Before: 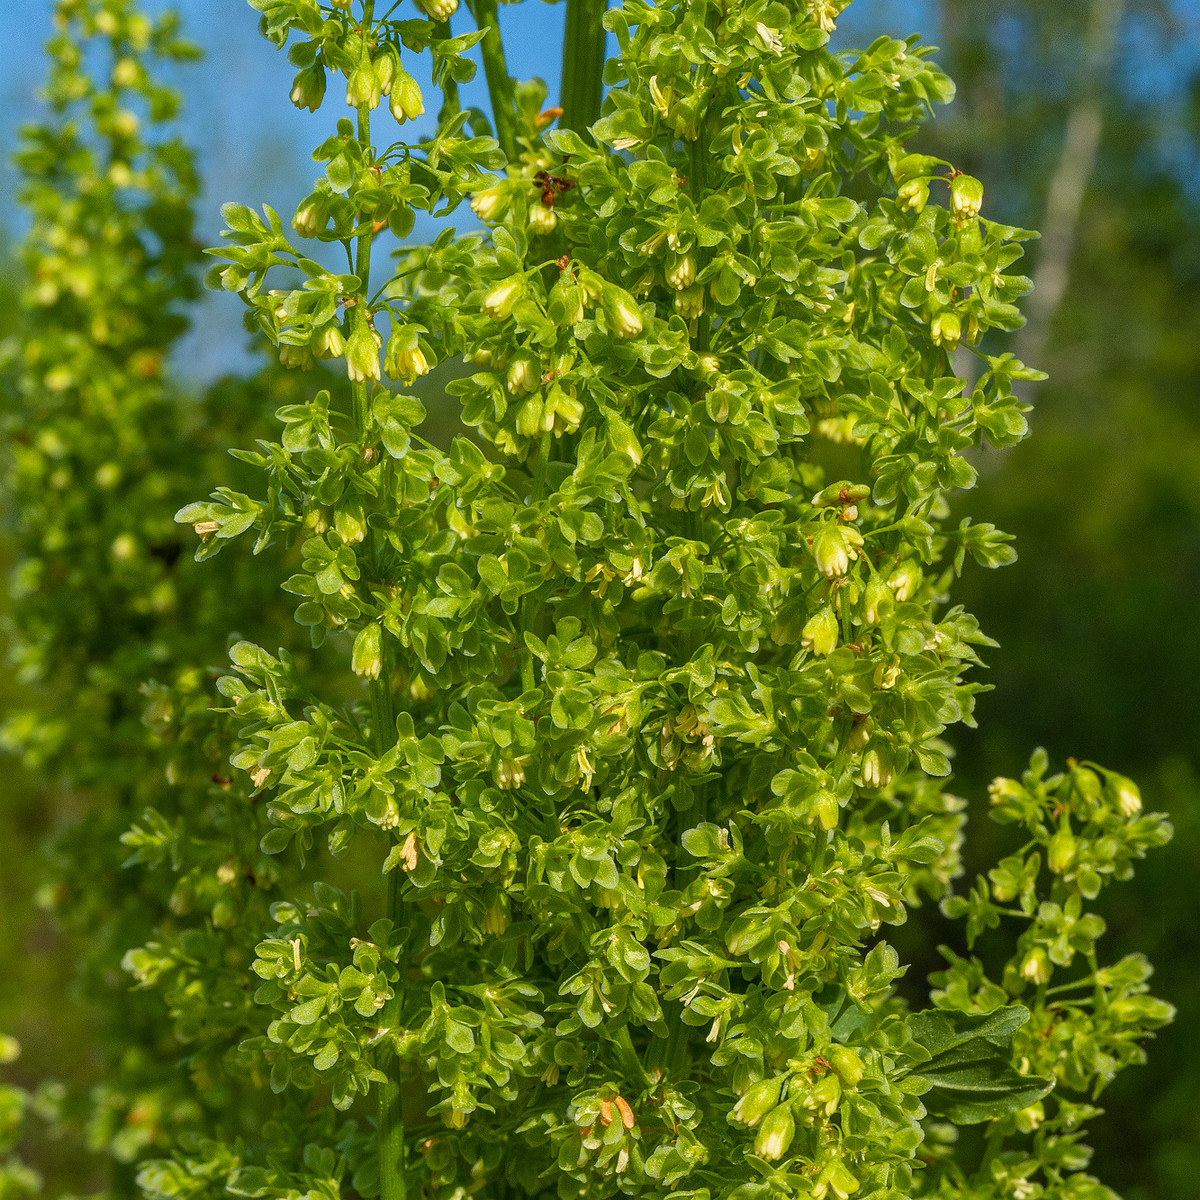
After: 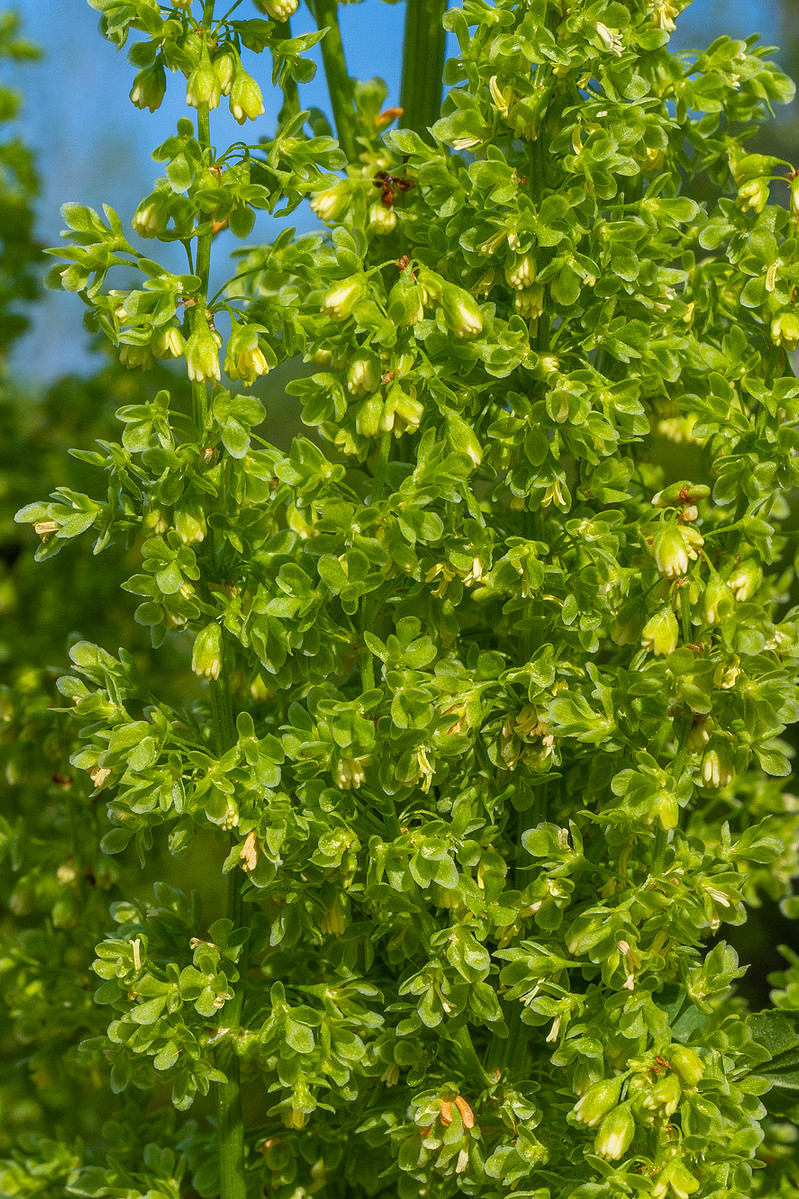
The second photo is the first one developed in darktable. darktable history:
crop and rotate: left 13.342%, right 19.991%
white balance: red 0.983, blue 1.036
